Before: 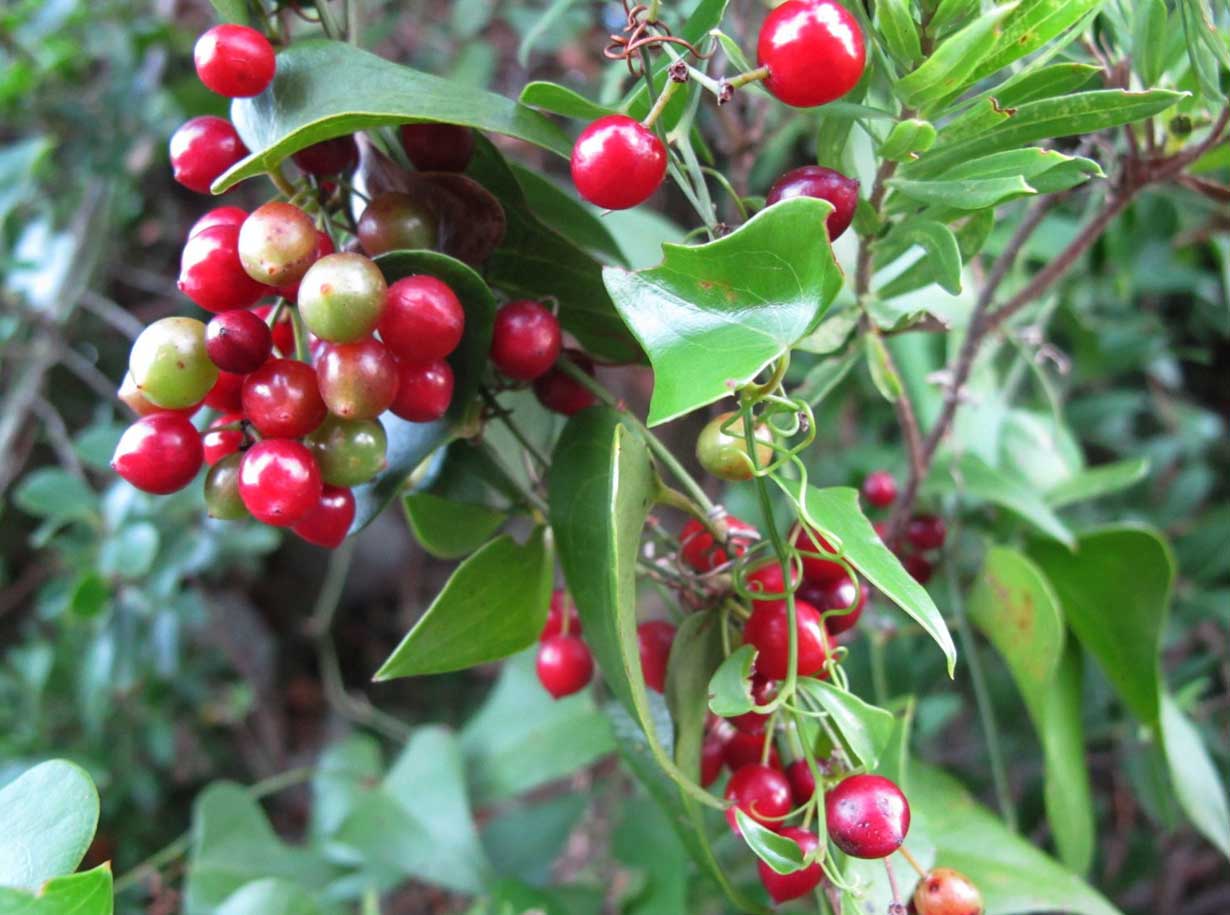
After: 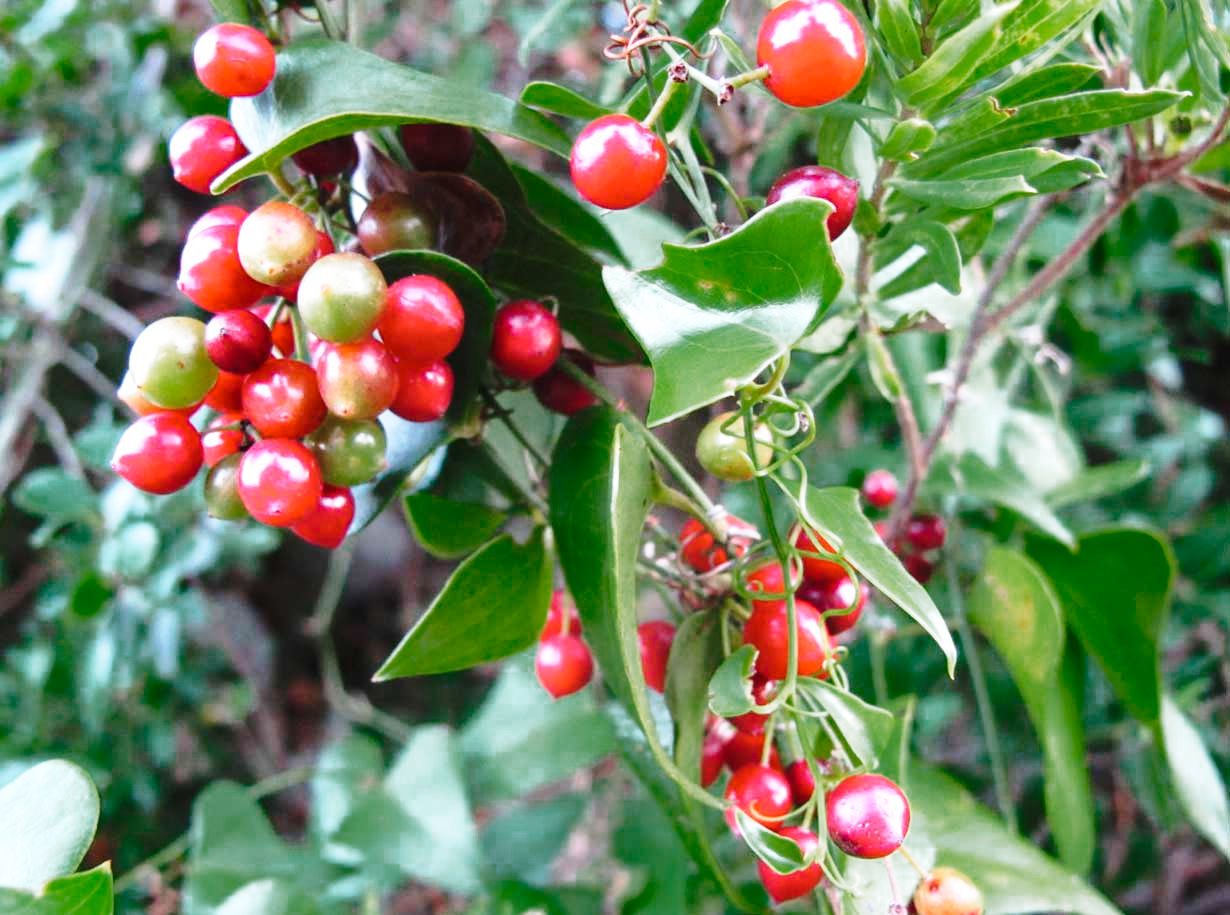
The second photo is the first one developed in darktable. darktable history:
color zones: curves: ch0 [(0, 0.558) (0.143, 0.548) (0.286, 0.447) (0.429, 0.259) (0.571, 0.5) (0.714, 0.5) (0.857, 0.593) (1, 0.558)]; ch1 [(0, 0.543) (0.01, 0.544) (0.12, 0.492) (0.248, 0.458) (0.5, 0.534) (0.748, 0.5) (0.99, 0.469) (1, 0.543)]; ch2 [(0, 0.507) (0.143, 0.522) (0.286, 0.505) (0.429, 0.5) (0.571, 0.5) (0.714, 0.5) (0.857, 0.5) (1, 0.507)]
base curve: curves: ch0 [(0, 0) (0.028, 0.03) (0.121, 0.232) (0.46, 0.748) (0.859, 0.968) (1, 1)], preserve colors none
